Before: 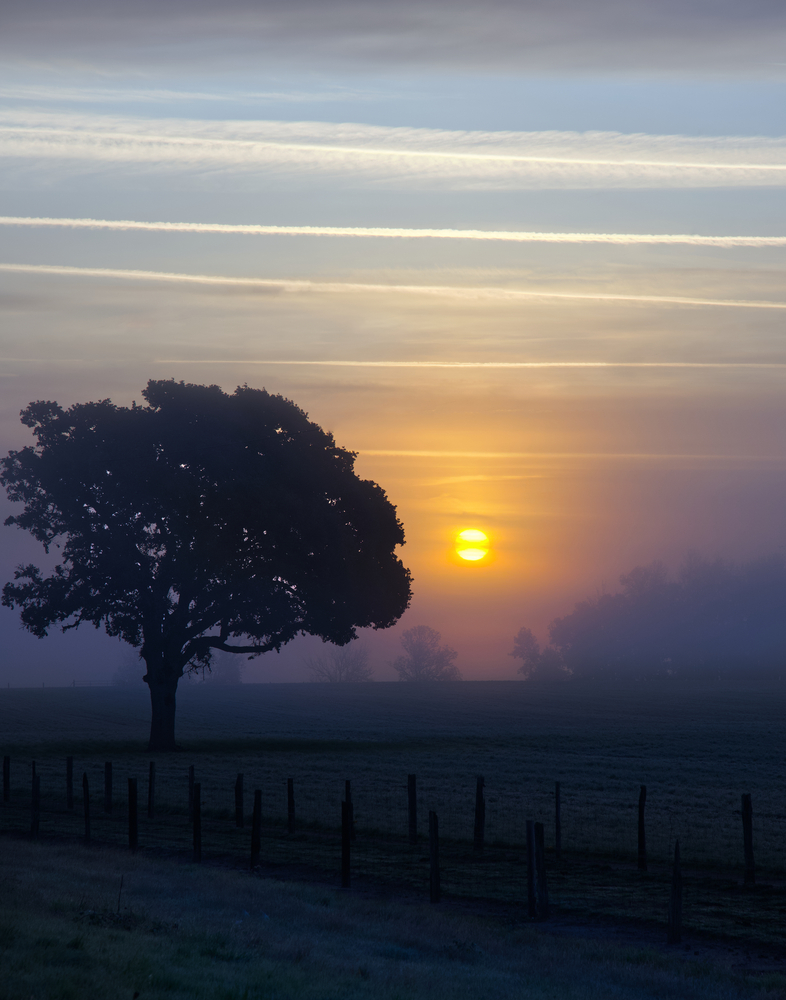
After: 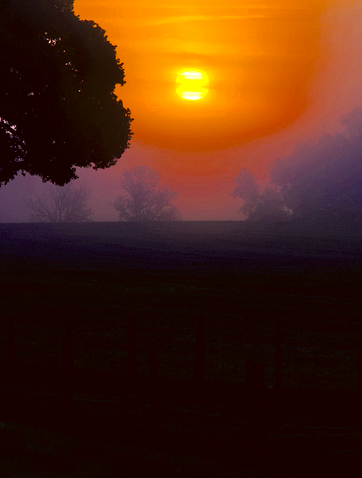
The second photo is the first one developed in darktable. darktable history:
crop: left 35.719%, top 46.019%, right 18.102%, bottom 6.127%
color balance rgb: shadows lift › chroma 2.062%, shadows lift › hue 216.56°, power › chroma 0.223%, power › hue 60.06°, highlights gain › chroma 3.034%, highlights gain › hue 54.72°, linear chroma grading › global chroma 14.501%, perceptual saturation grading › global saturation 39.865%, global vibrance 6.65%, contrast 12.895%, saturation formula JzAzBz (2021)
color correction: highlights a* -0.482, highlights b* 0.153, shadows a* 5.11, shadows b* 20.7
exposure: exposure 0.51 EV, compensate highlight preservation false
